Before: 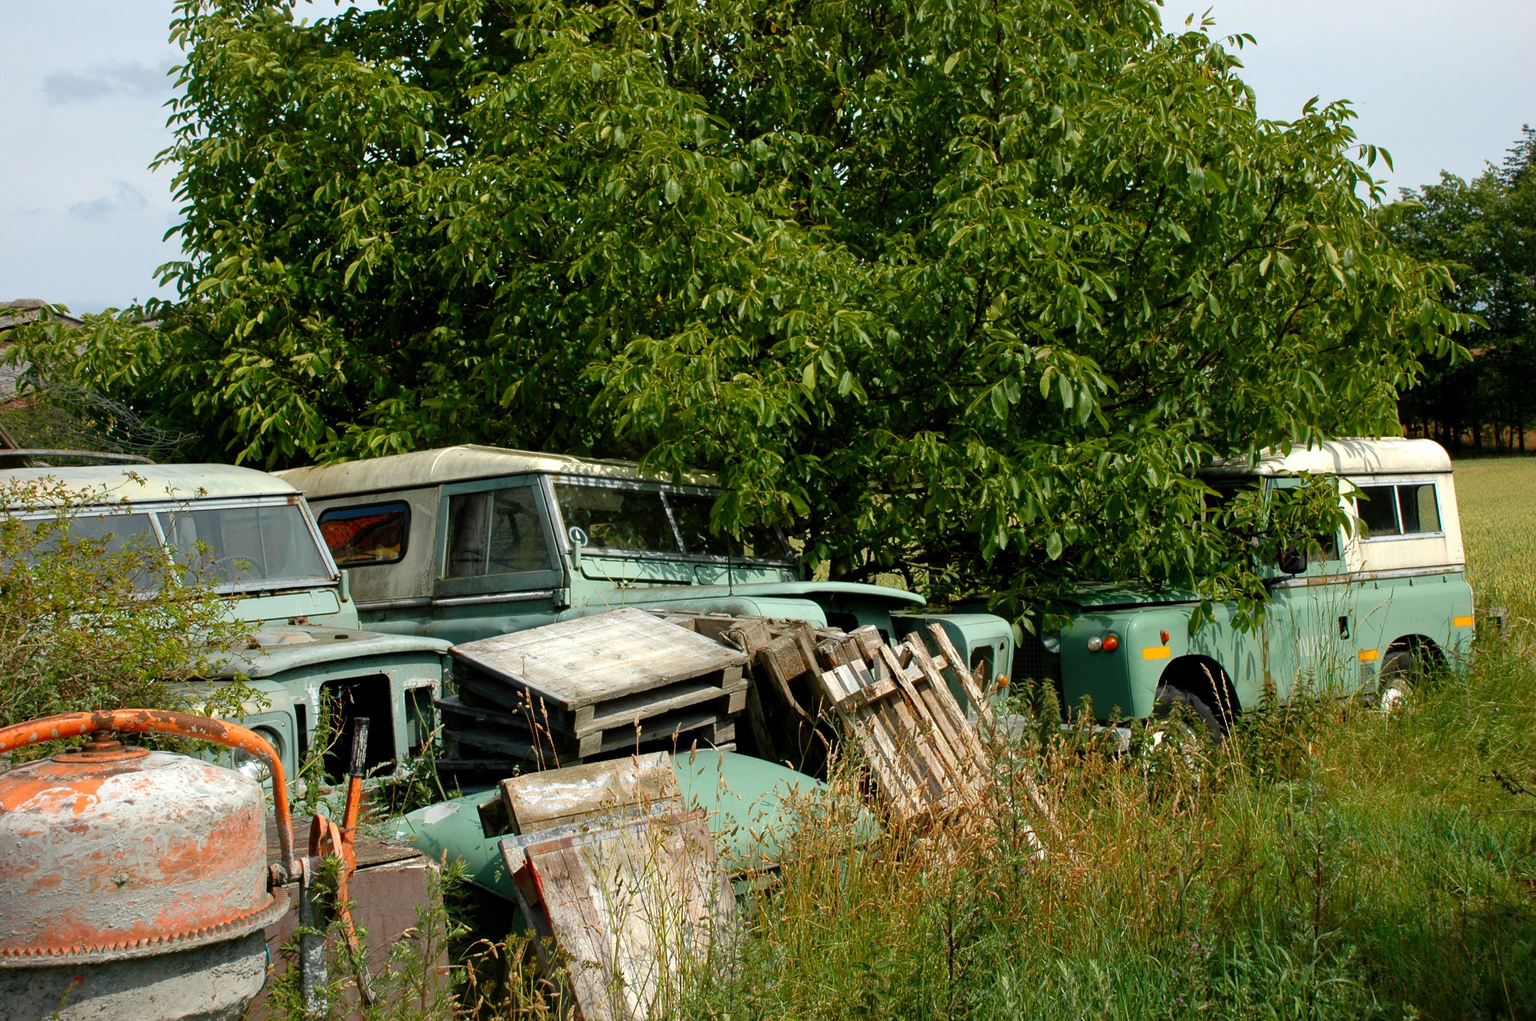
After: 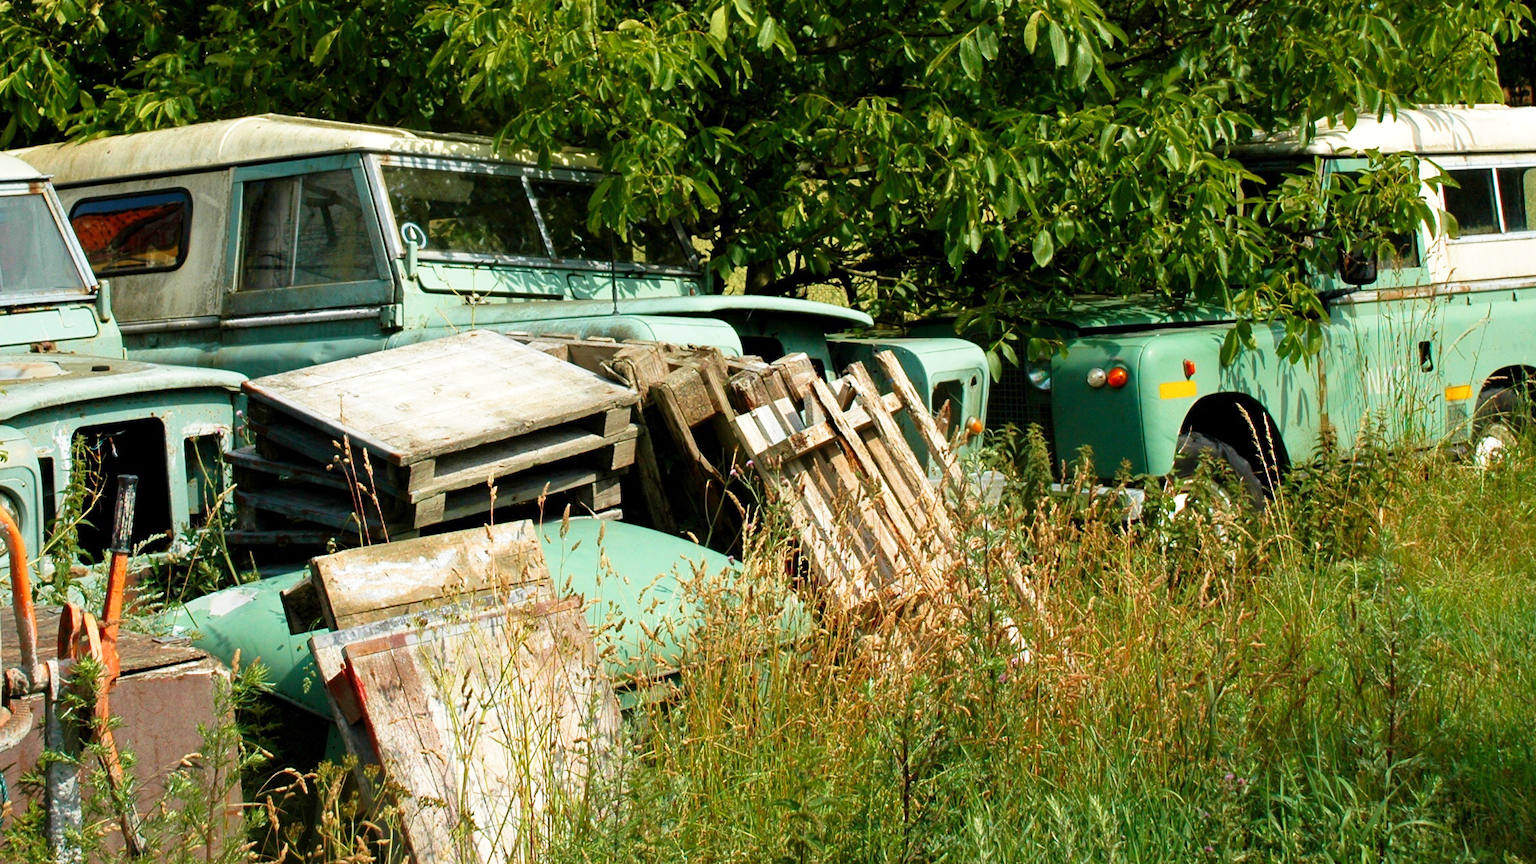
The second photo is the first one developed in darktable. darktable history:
velvia: on, module defaults
crop and rotate: left 17.301%, top 35.145%, right 7.055%, bottom 0.844%
base curve: curves: ch0 [(0, 0) (0.579, 0.807) (1, 1)], preserve colors none
